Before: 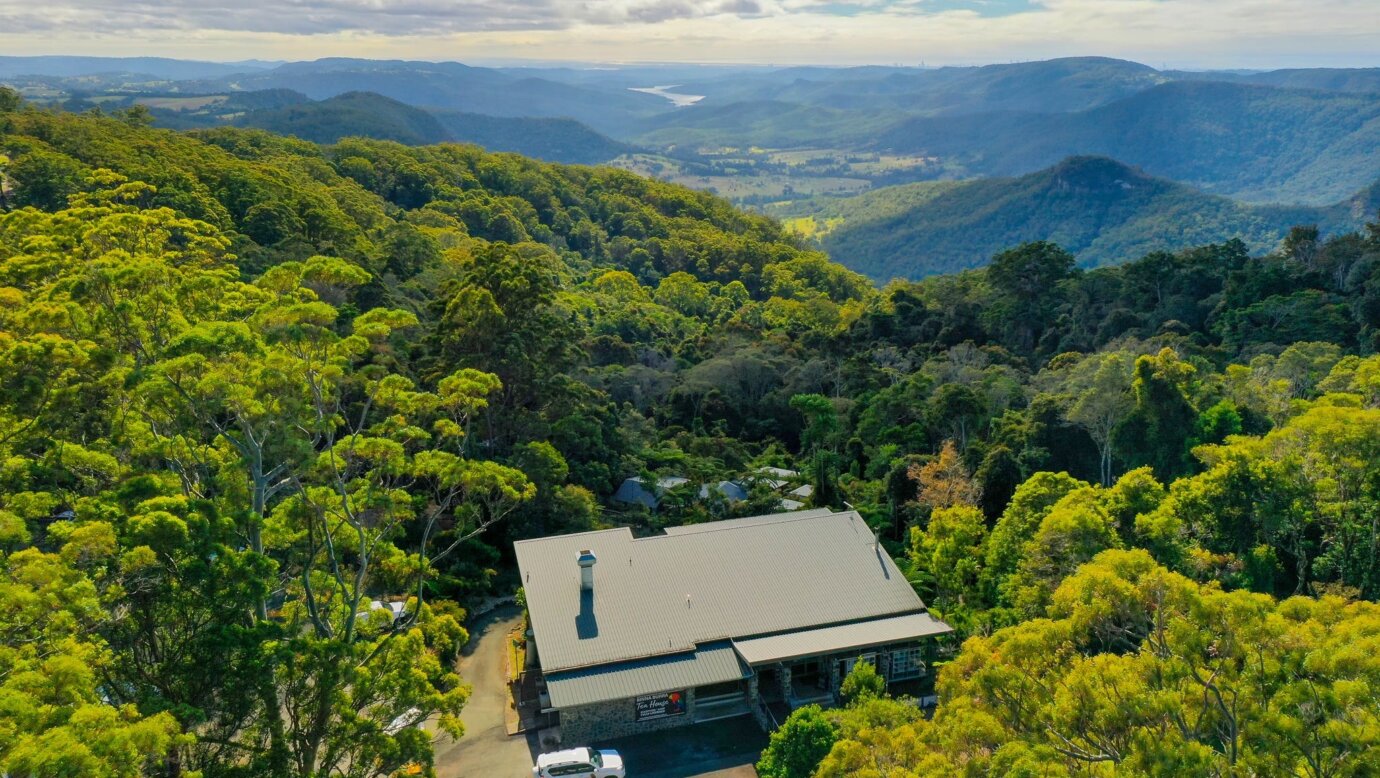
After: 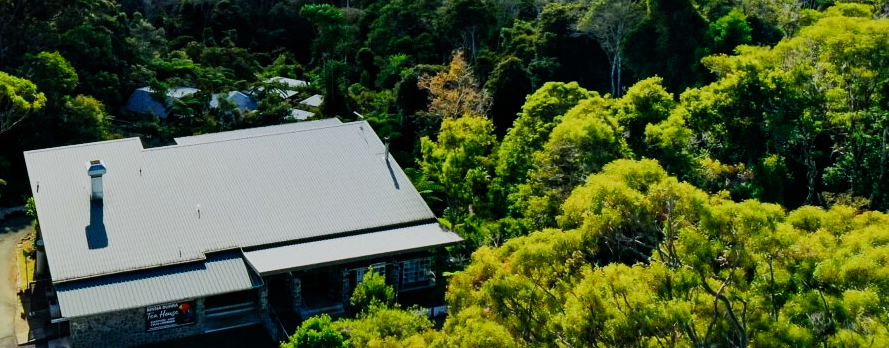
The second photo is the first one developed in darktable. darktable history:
tone equalizer: -8 EV -0.417 EV, -7 EV -0.389 EV, -6 EV -0.333 EV, -5 EV -0.222 EV, -3 EV 0.222 EV, -2 EV 0.333 EV, -1 EV 0.389 EV, +0 EV 0.417 EV, edges refinement/feathering 500, mask exposure compensation -1.57 EV, preserve details no
white balance: red 0.931, blue 1.11
sigmoid: contrast 1.6, skew -0.2, preserve hue 0%, red attenuation 0.1, red rotation 0.035, green attenuation 0.1, green rotation -0.017, blue attenuation 0.15, blue rotation -0.052, base primaries Rec2020
crop and rotate: left 35.509%, top 50.238%, bottom 4.934%
